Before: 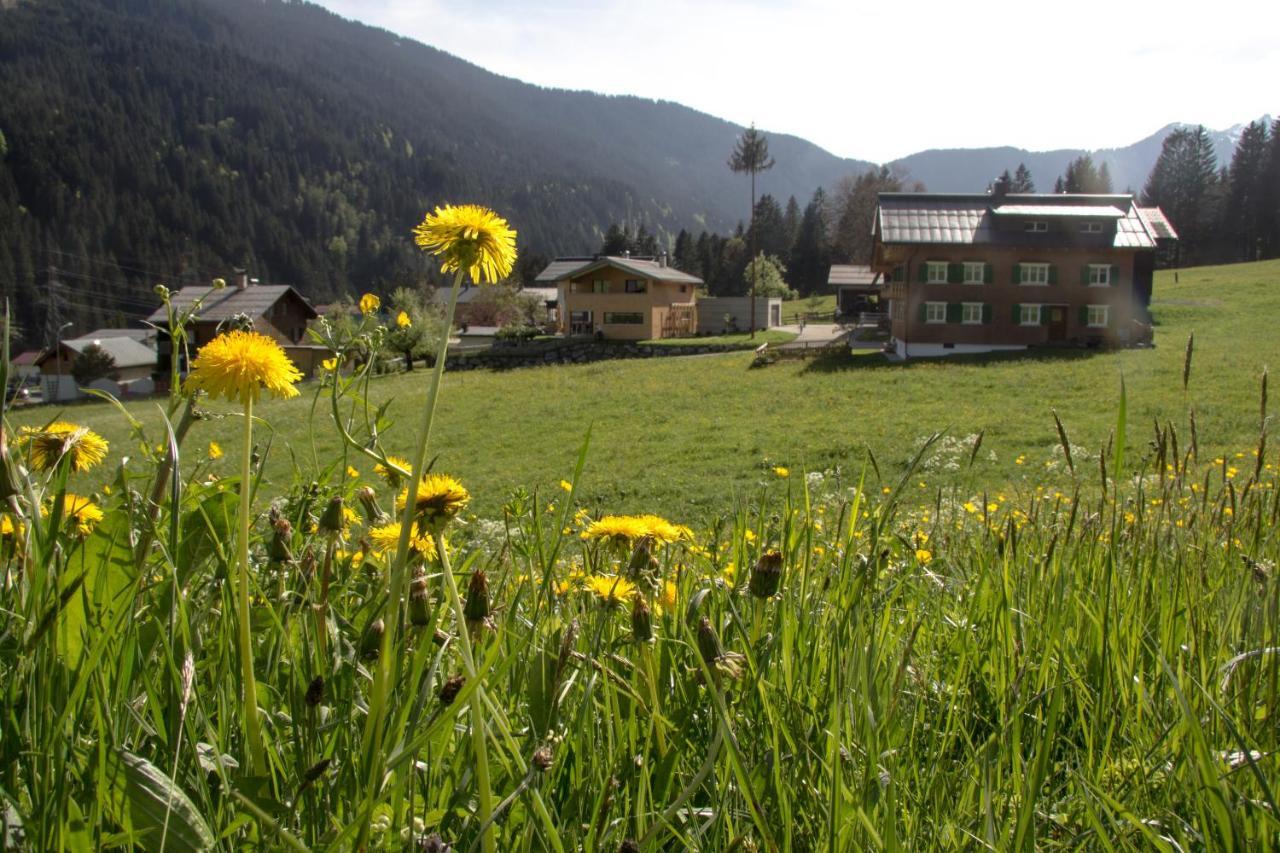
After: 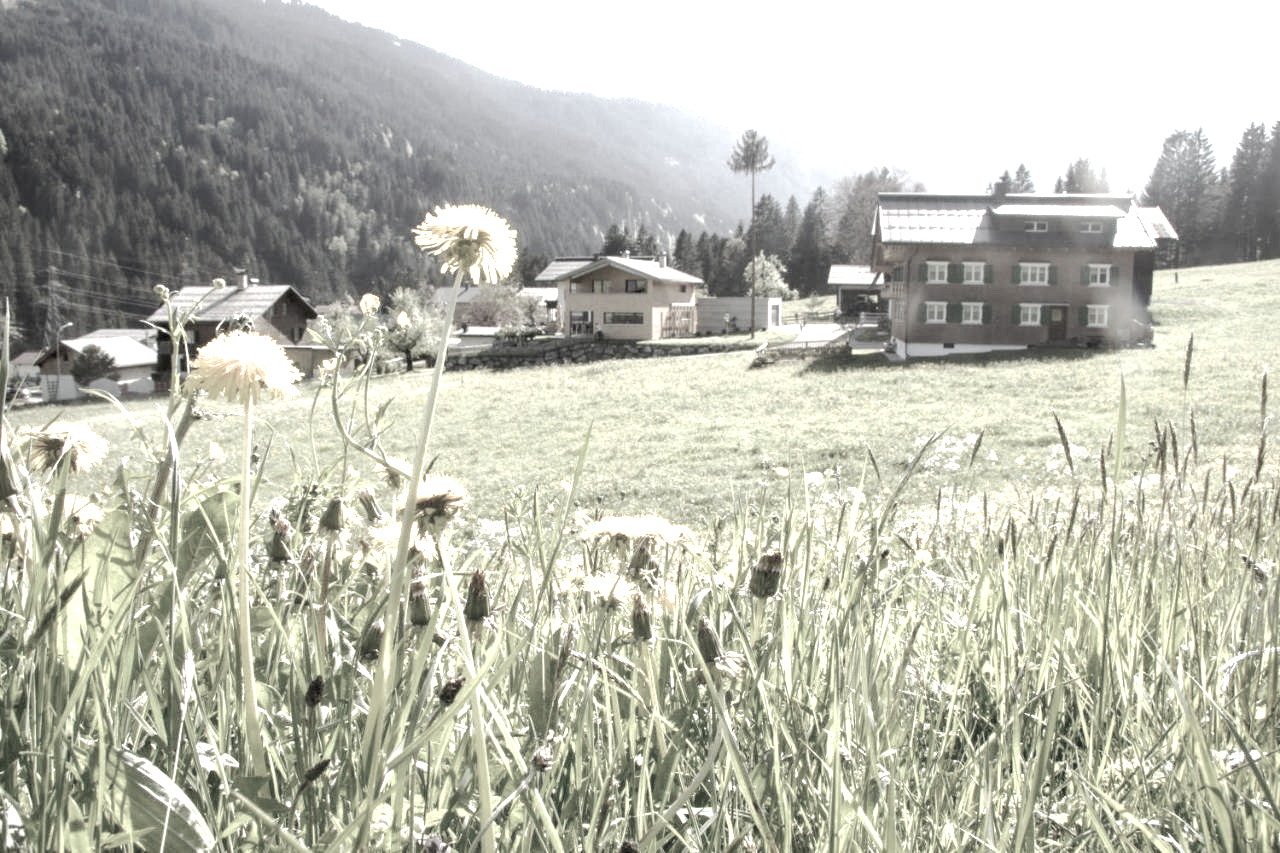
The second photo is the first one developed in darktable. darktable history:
base curve: curves: ch0 [(0, 0) (0.262, 0.32) (0.722, 0.705) (1, 1)], preserve colors none
exposure: black level correction 0, exposure 1.992 EV, compensate highlight preservation false
color correction: highlights b* -0.011, saturation 0.217
